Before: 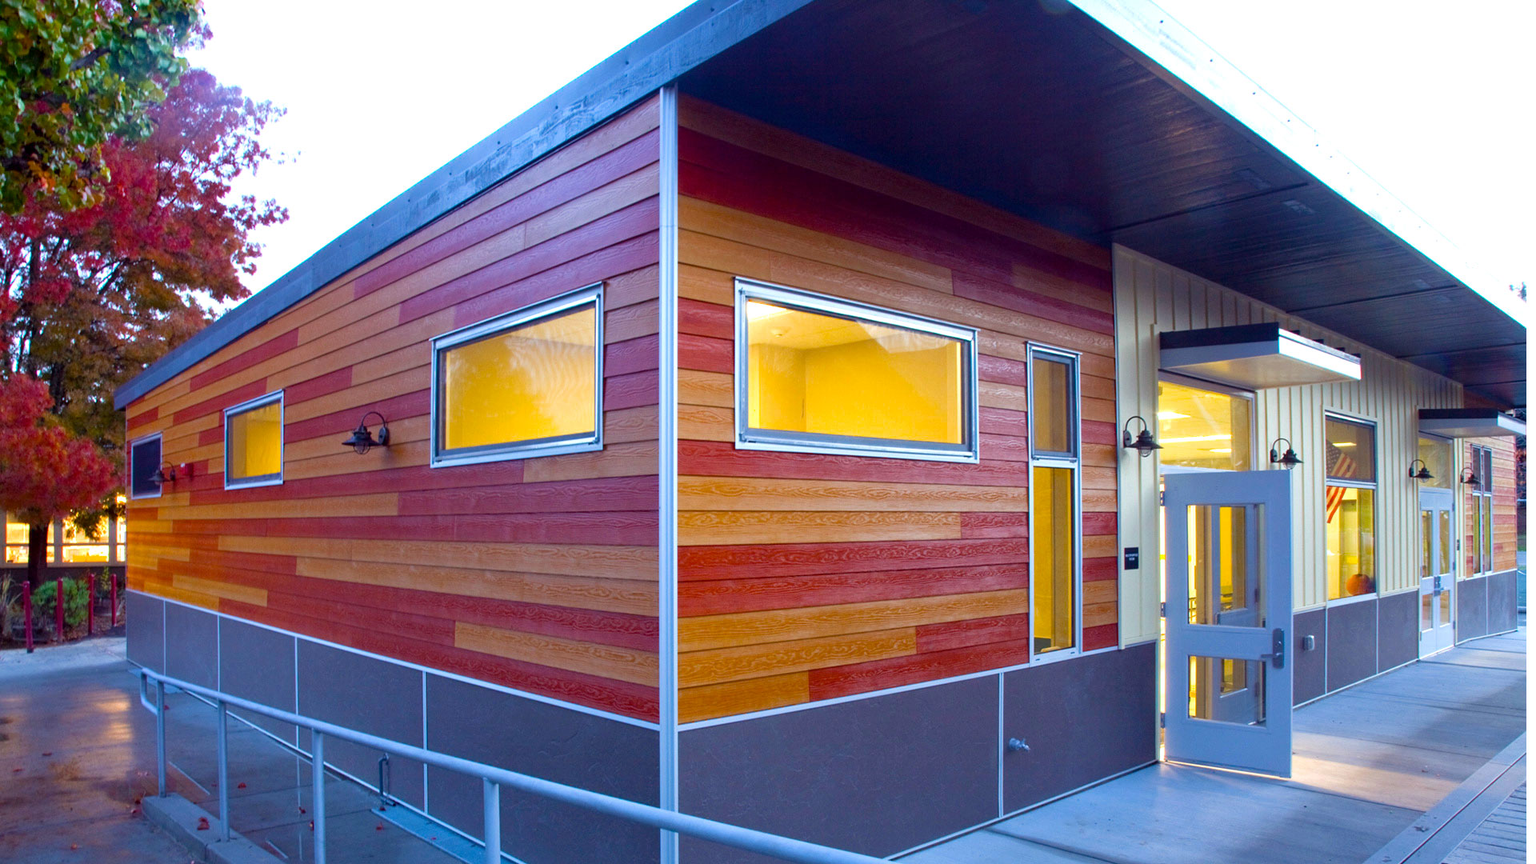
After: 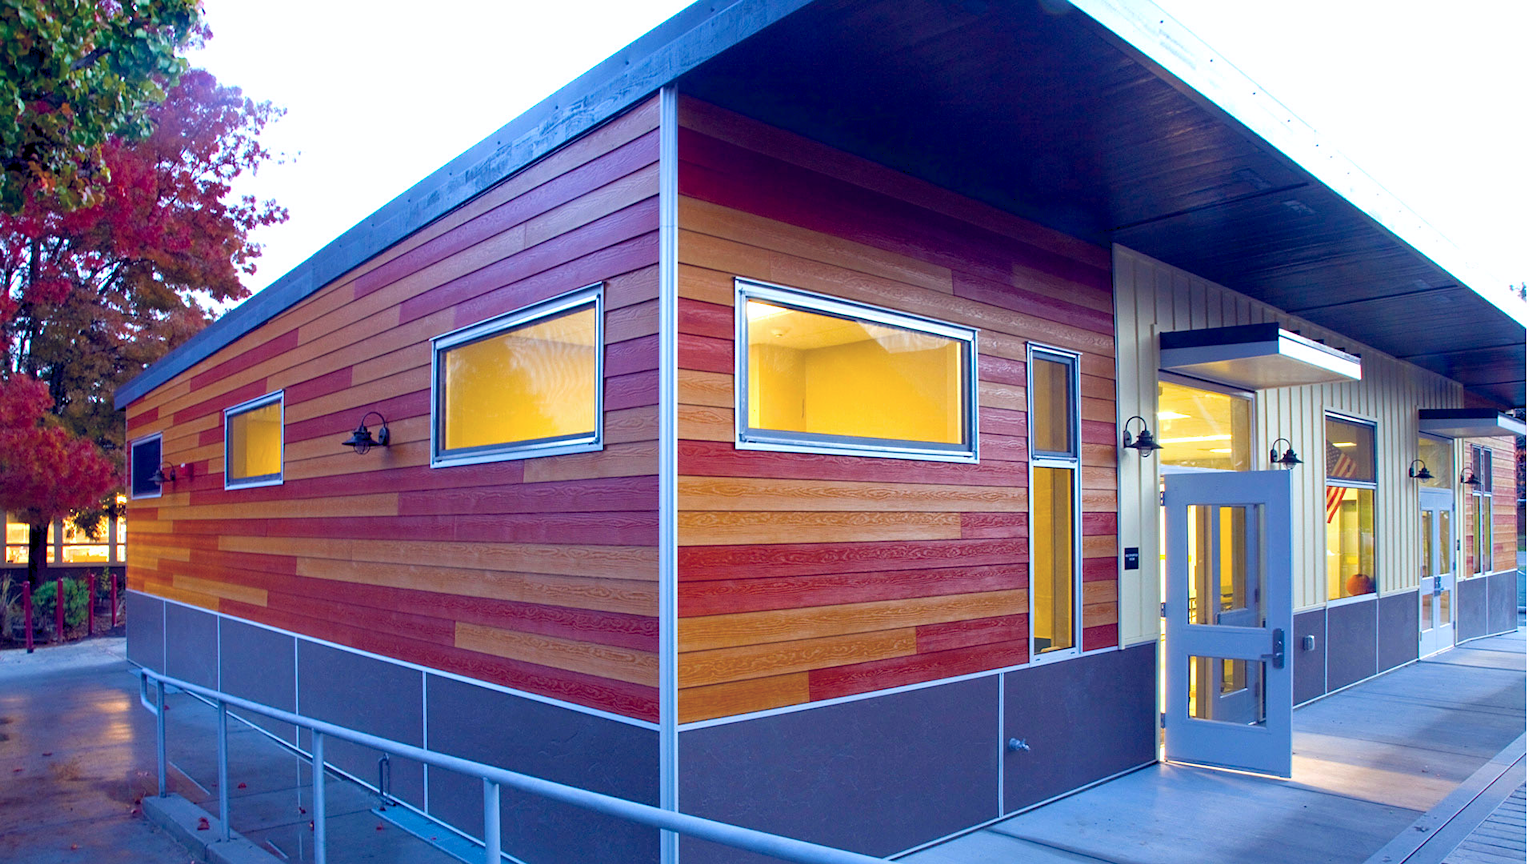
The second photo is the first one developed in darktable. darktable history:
sharpen: amount 0.213
color balance rgb: shadows lift › chroma 4.208%, shadows lift › hue 253.88°, global offset › luminance -0.275%, global offset › chroma 0.308%, global offset › hue 258.75°, perceptual saturation grading › global saturation 0.118%, saturation formula JzAzBz (2021)
